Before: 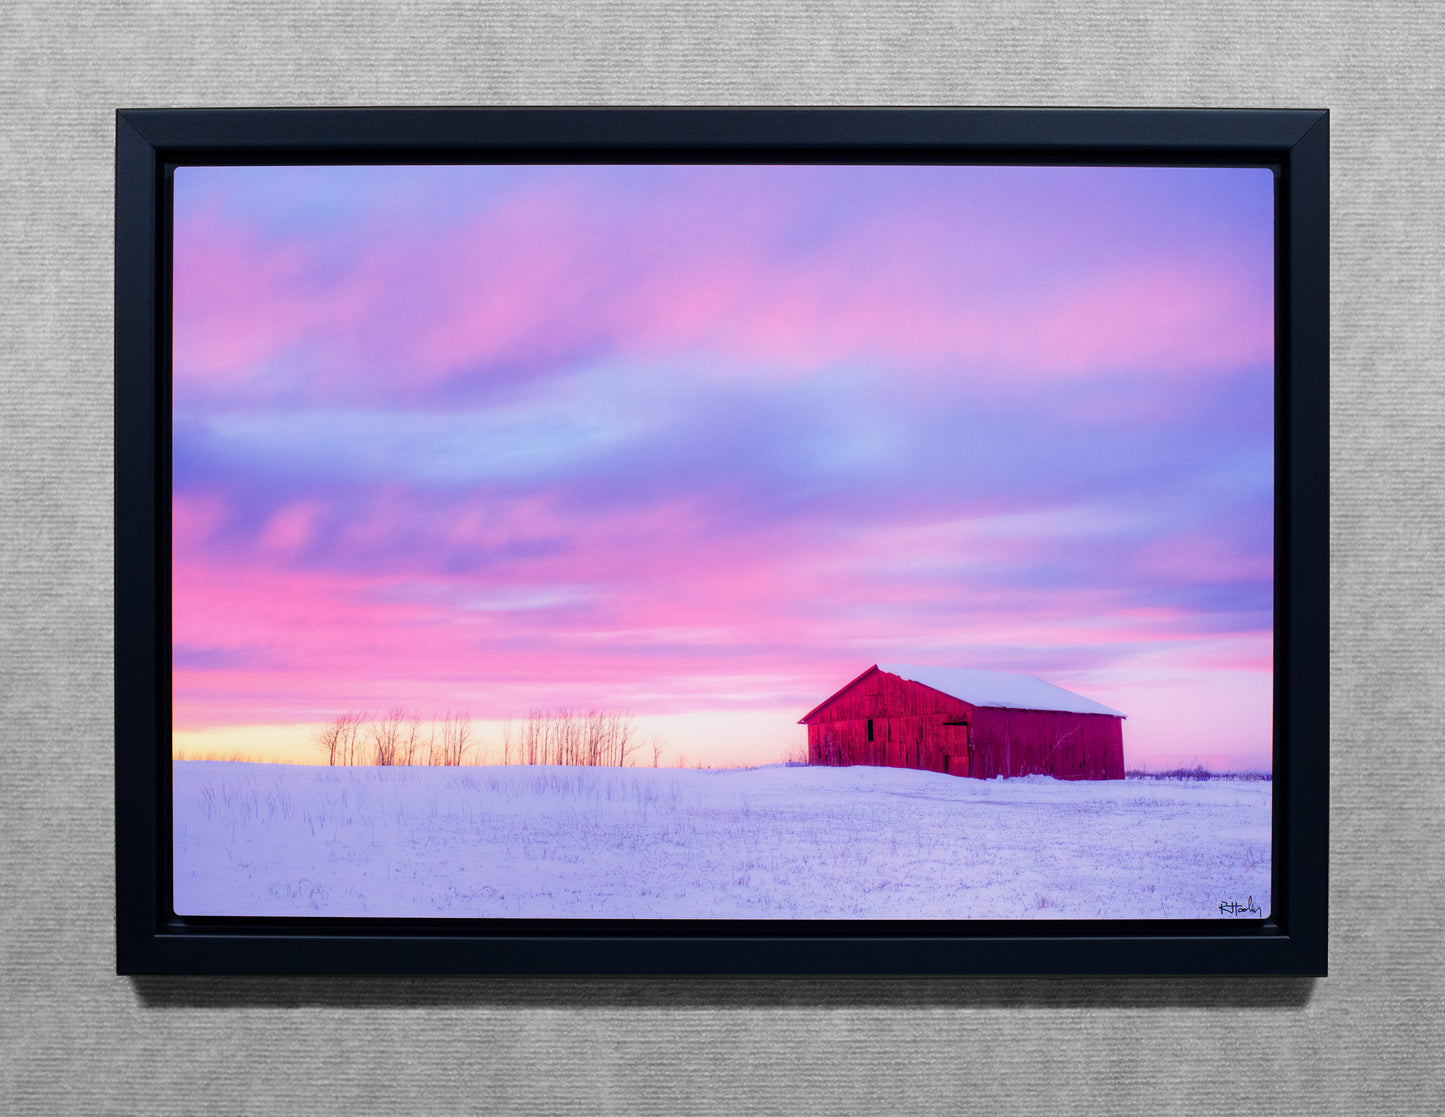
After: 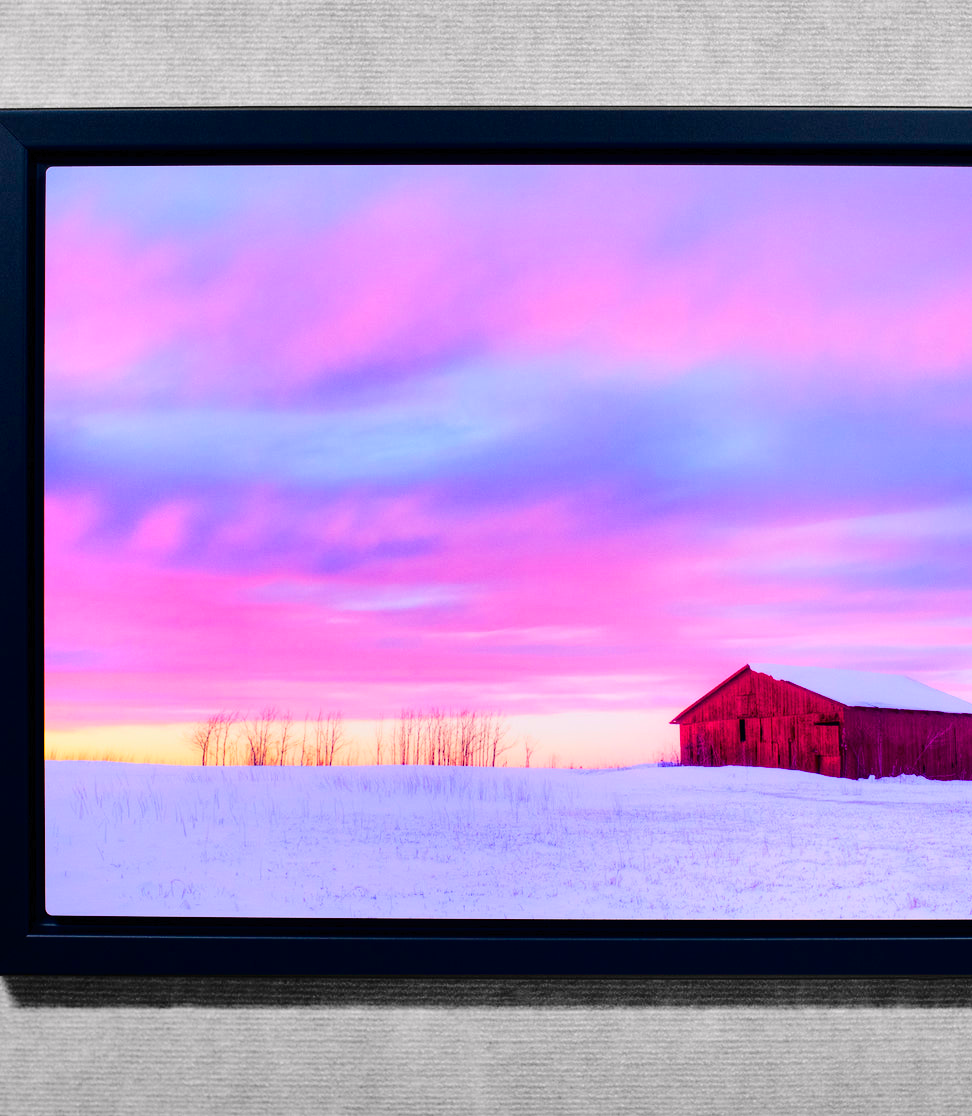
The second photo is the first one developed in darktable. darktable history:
crop and rotate: left 8.866%, right 23.803%
color balance rgb: highlights gain › chroma 0.198%, highlights gain › hue 332.38°, perceptual saturation grading › global saturation 36.031%, perceptual saturation grading › shadows 35.738%, perceptual brilliance grading › mid-tones 10.419%, perceptual brilliance grading › shadows 14.671%, global vibrance 9.774%
tone curve: curves: ch0 [(0, 0) (0.003, 0.006) (0.011, 0.007) (0.025, 0.009) (0.044, 0.012) (0.069, 0.021) (0.1, 0.036) (0.136, 0.056) (0.177, 0.105) (0.224, 0.165) (0.277, 0.251) (0.335, 0.344) (0.399, 0.439) (0.468, 0.532) (0.543, 0.628) (0.623, 0.718) (0.709, 0.797) (0.801, 0.874) (0.898, 0.943) (1, 1)], color space Lab, independent channels, preserve colors none
shadows and highlights: shadows 43.8, white point adjustment -1.43, soften with gaussian
